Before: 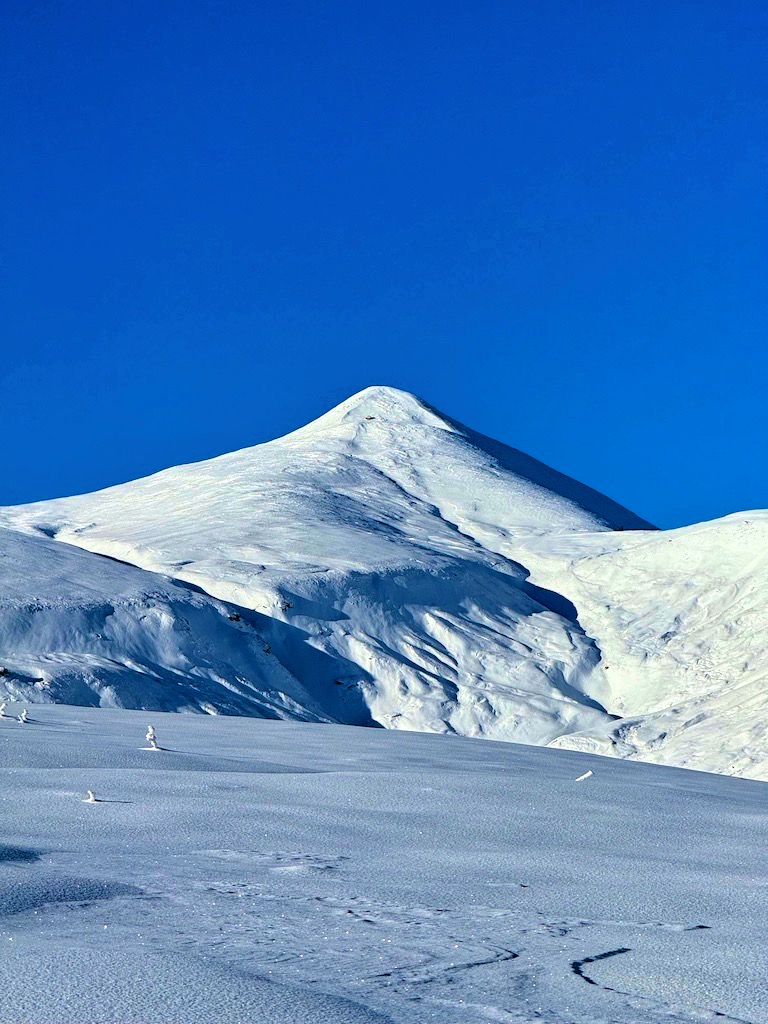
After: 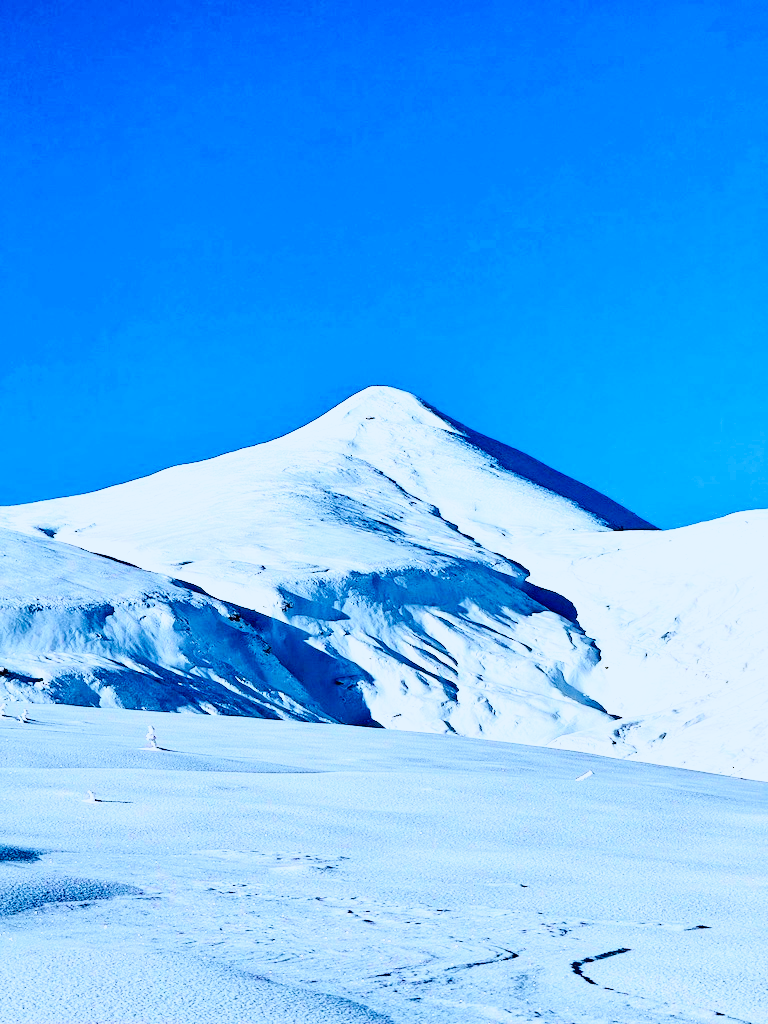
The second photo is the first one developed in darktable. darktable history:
color correction: highlights a* -2.24, highlights b* -18.1
base curve: curves: ch0 [(0, 0.003) (0.001, 0.002) (0.006, 0.004) (0.02, 0.022) (0.048, 0.086) (0.094, 0.234) (0.162, 0.431) (0.258, 0.629) (0.385, 0.8) (0.548, 0.918) (0.751, 0.988) (1, 1)], preserve colors none
tone curve: curves: ch0 [(0, 0) (0.139, 0.081) (0.304, 0.259) (0.502, 0.505) (0.683, 0.676) (0.761, 0.773) (0.858, 0.858) (0.987, 0.945)]; ch1 [(0, 0) (0.172, 0.123) (0.304, 0.288) (0.414, 0.44) (0.472, 0.473) (0.502, 0.508) (0.54, 0.543) (0.583, 0.601) (0.638, 0.654) (0.741, 0.783) (1, 1)]; ch2 [(0, 0) (0.411, 0.424) (0.485, 0.476) (0.502, 0.502) (0.557, 0.54) (0.631, 0.576) (1, 1)], color space Lab, independent channels, preserve colors none
